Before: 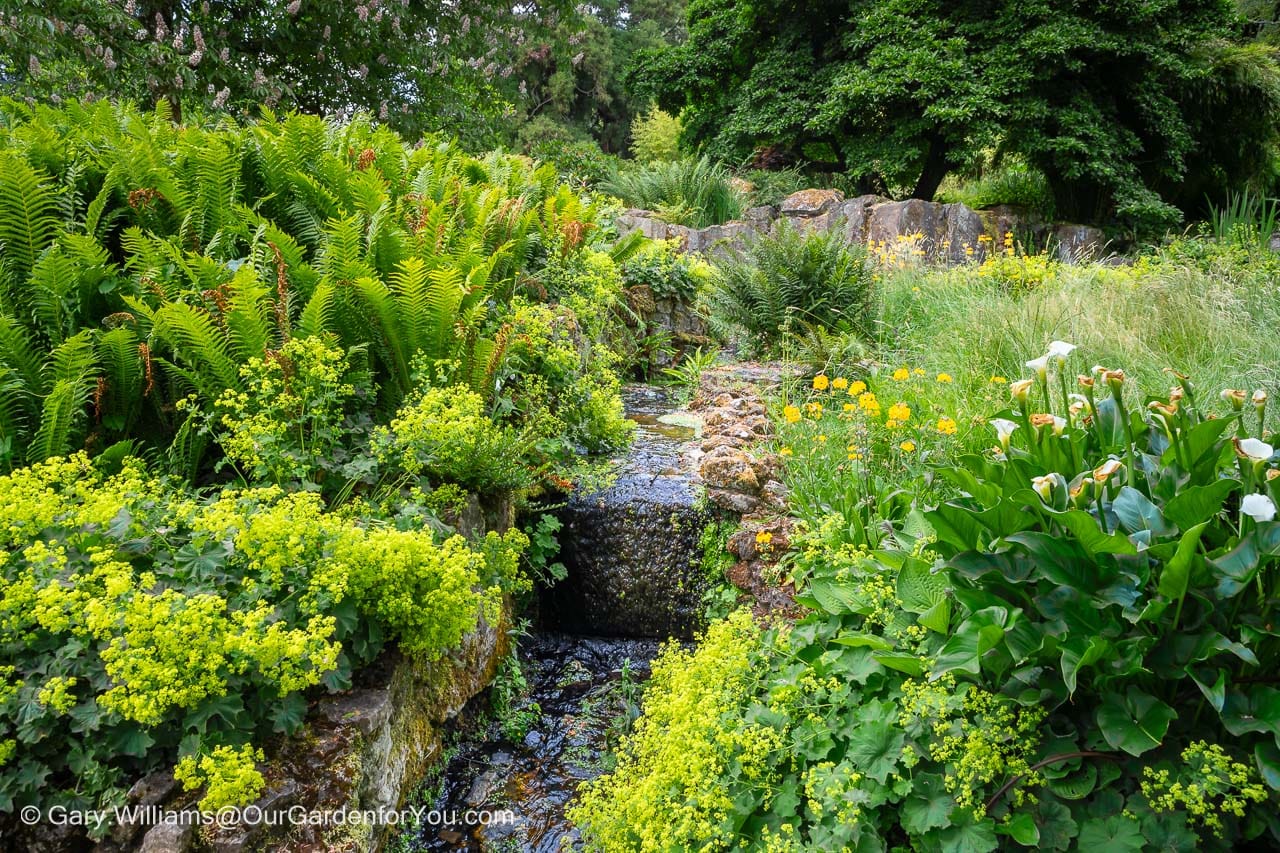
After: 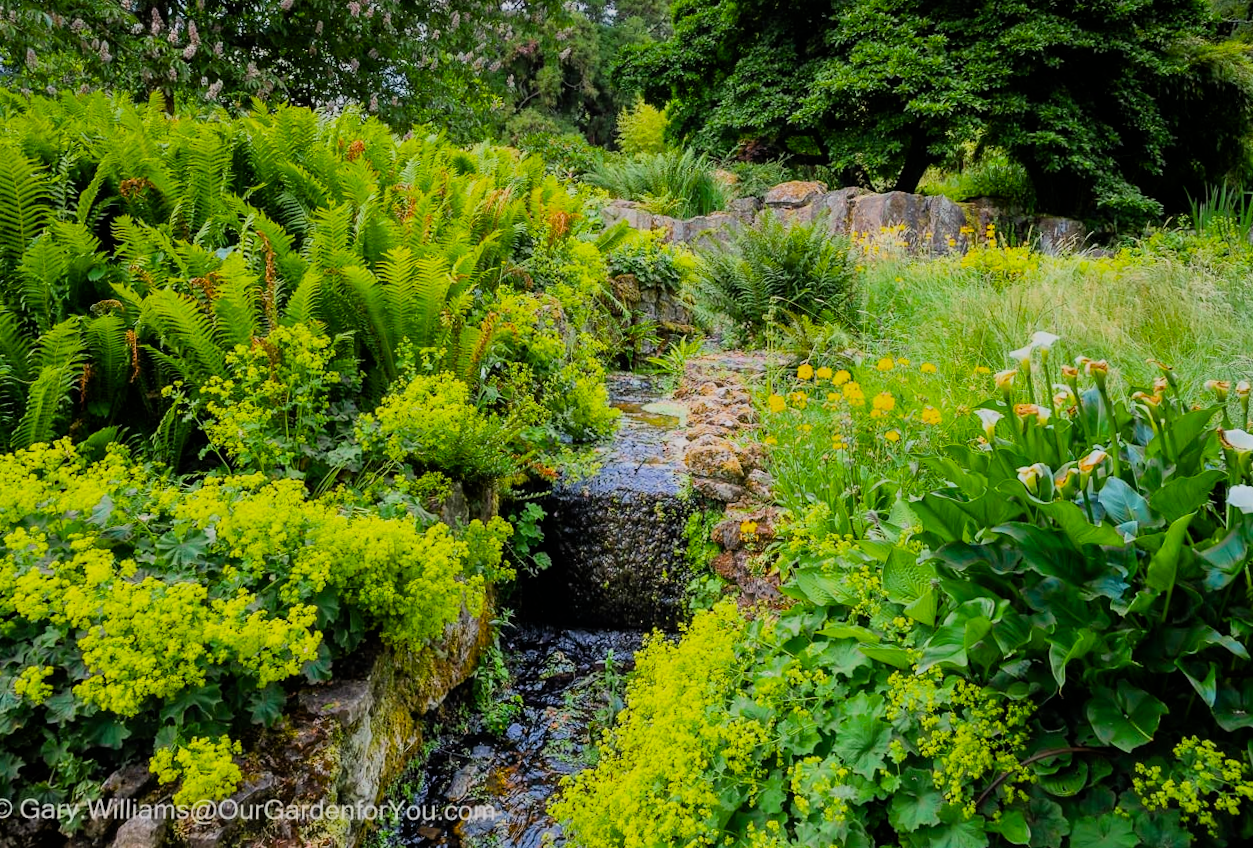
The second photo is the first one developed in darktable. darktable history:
filmic rgb: black relative exposure -7.65 EV, white relative exposure 4.56 EV, hardness 3.61, color science v6 (2022)
color balance rgb: perceptual saturation grading › global saturation 25%, global vibrance 10%
rotate and perspective: rotation 0.226°, lens shift (vertical) -0.042, crop left 0.023, crop right 0.982, crop top 0.006, crop bottom 0.994
